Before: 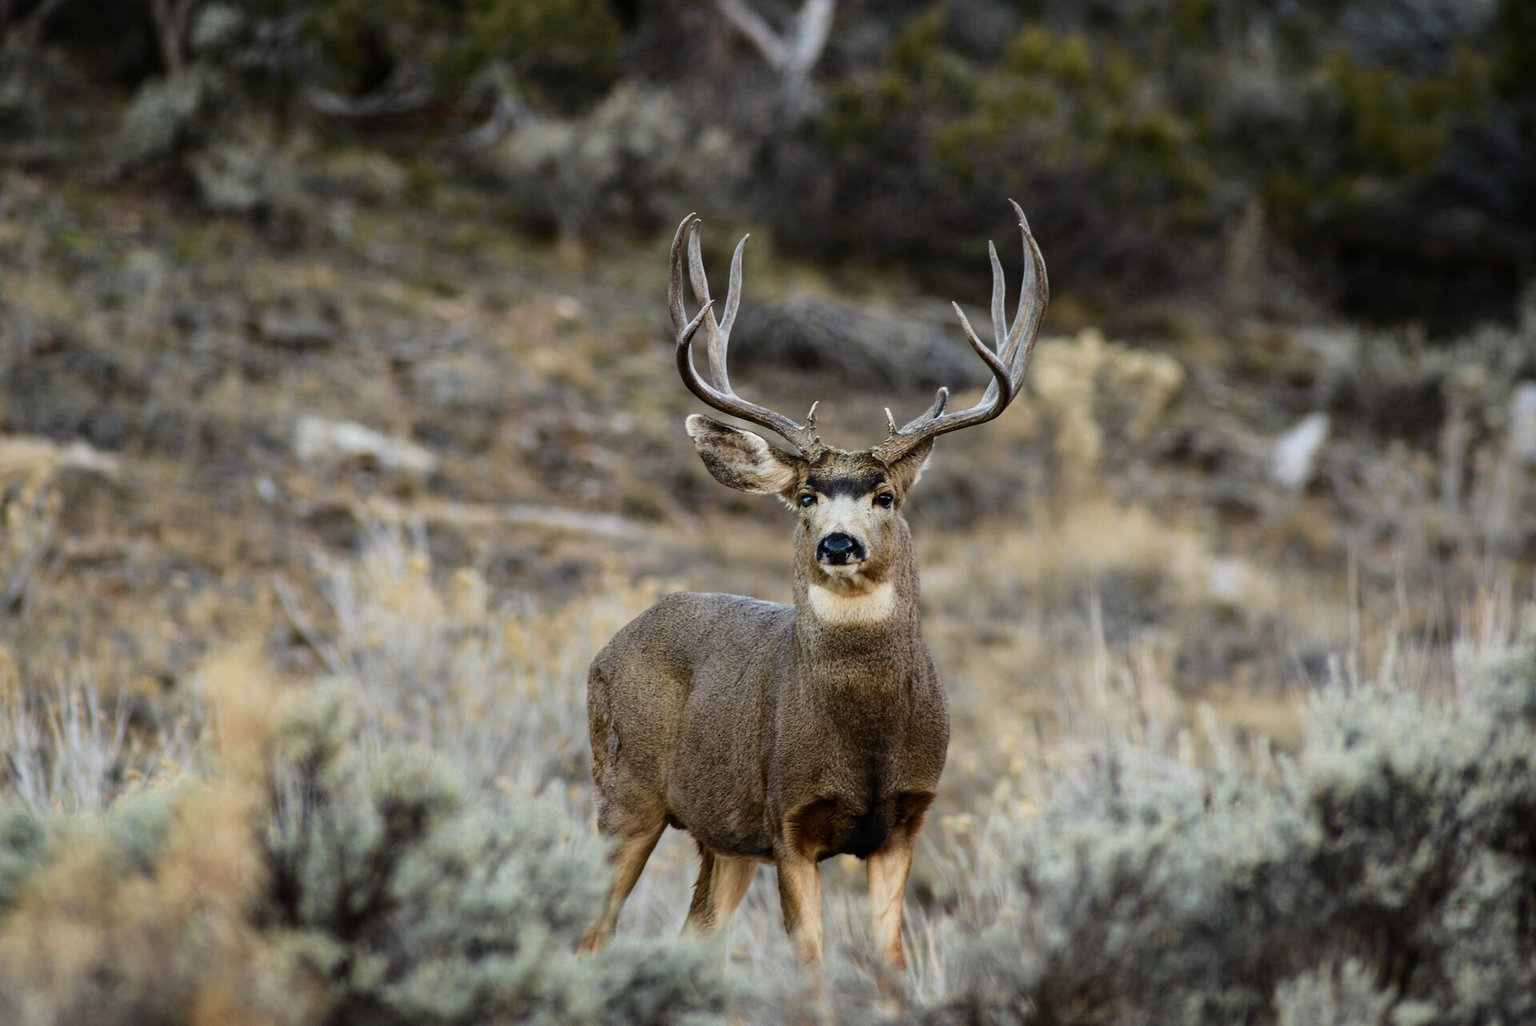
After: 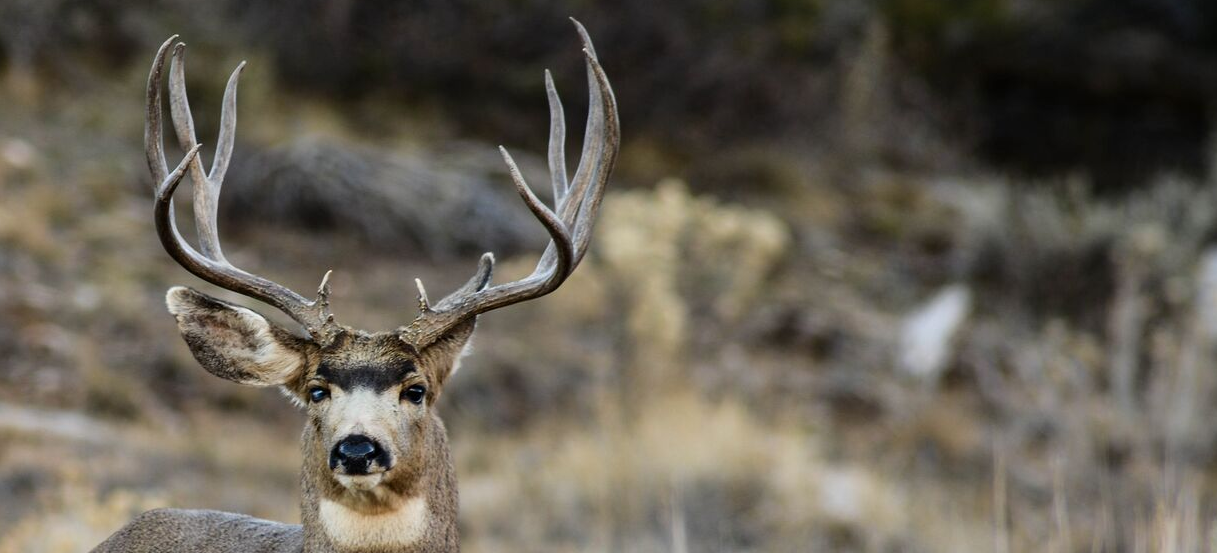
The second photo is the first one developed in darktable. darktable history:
crop: left 36.039%, top 18.096%, right 0.572%, bottom 38.708%
